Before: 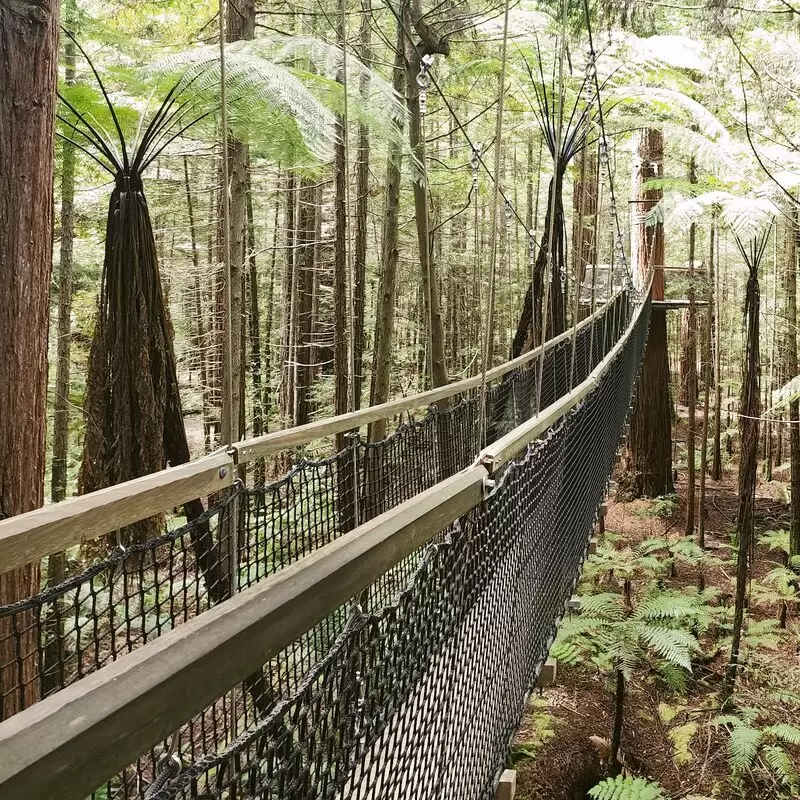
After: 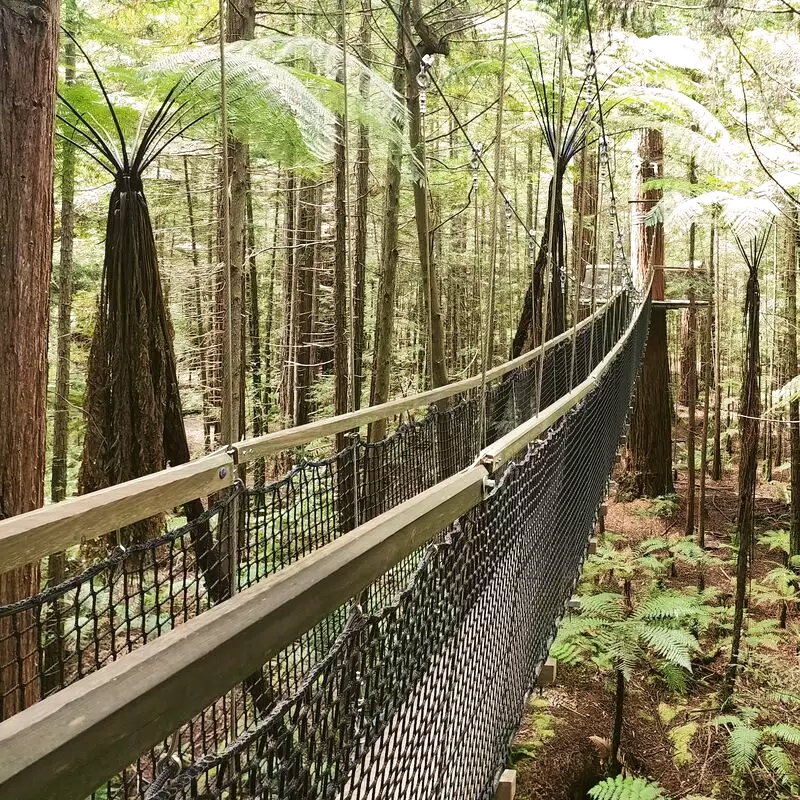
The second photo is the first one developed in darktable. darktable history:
exposure: exposure 0.078 EV, compensate highlight preservation false
velvia: on, module defaults
